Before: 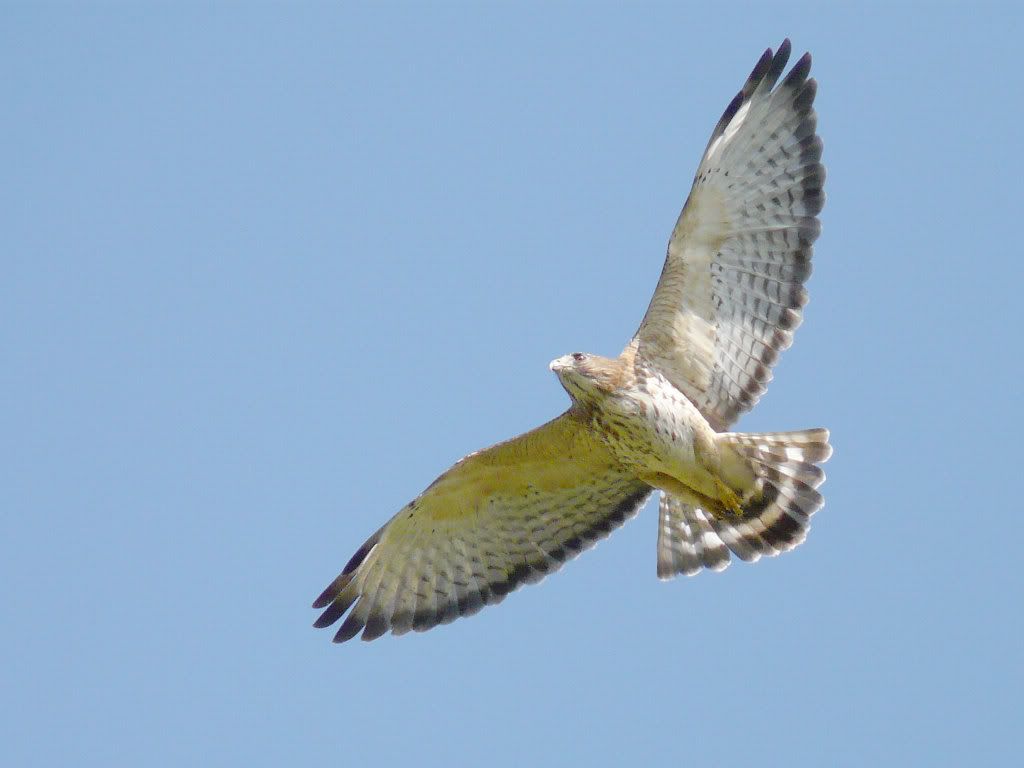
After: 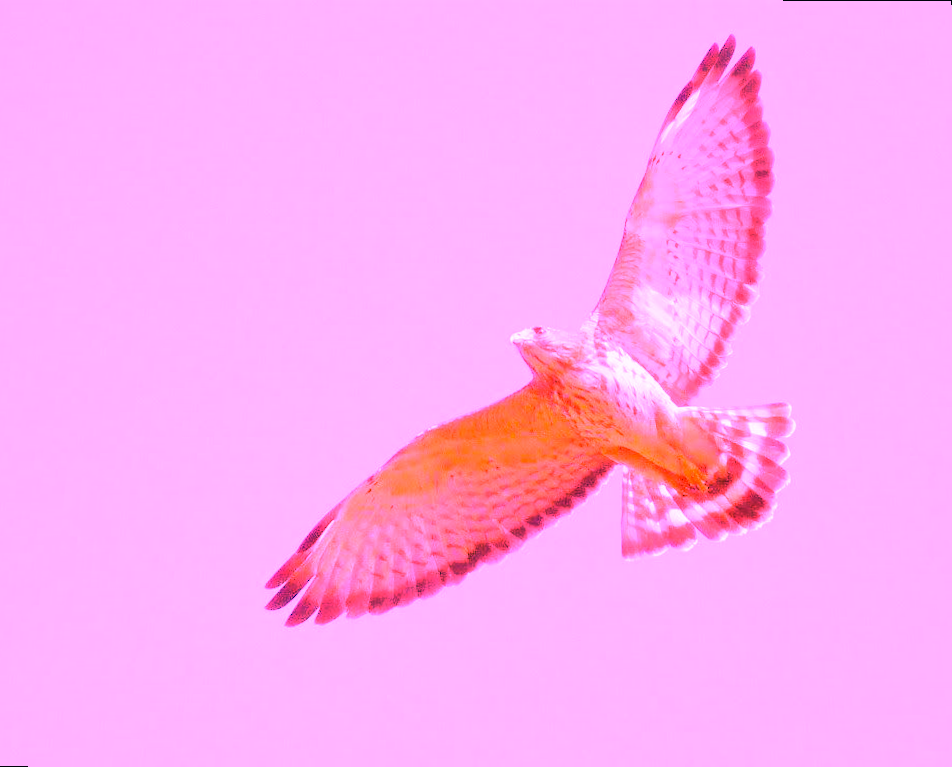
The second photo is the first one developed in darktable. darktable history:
rotate and perspective: rotation 0.215°, lens shift (vertical) -0.139, crop left 0.069, crop right 0.939, crop top 0.002, crop bottom 0.996
white balance: red 4.26, blue 1.802
color correction: highlights a* 0.207, highlights b* 2.7, shadows a* -0.874, shadows b* -4.78
